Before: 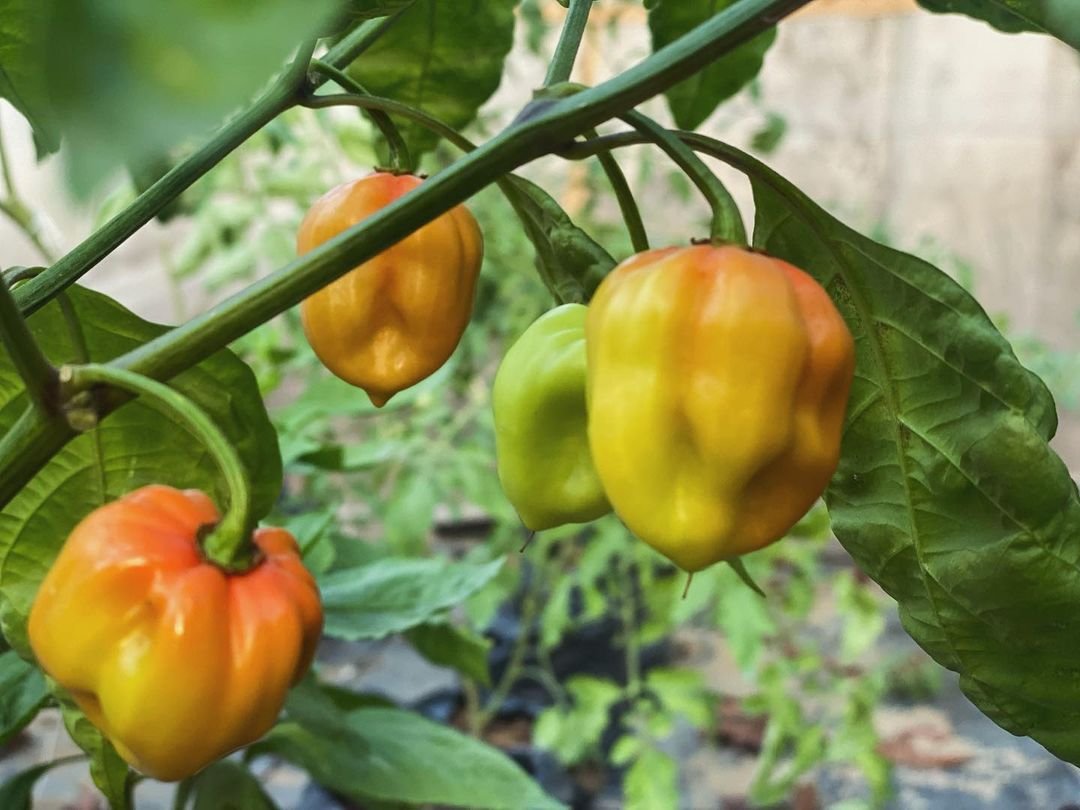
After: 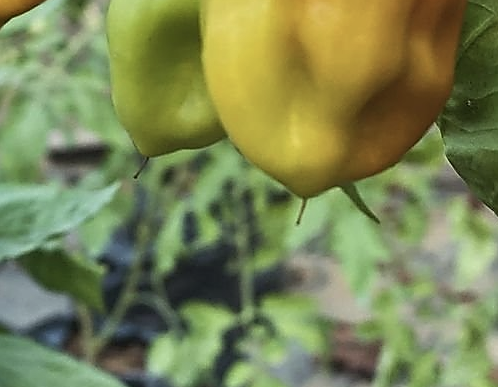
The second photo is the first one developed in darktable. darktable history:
shadows and highlights: shadows 43.66, white point adjustment -1.28, soften with gaussian
crop: left 35.747%, top 46.218%, right 18.074%, bottom 5.911%
sharpen: radius 1.382, amount 1.25, threshold 0.766
contrast brightness saturation: contrast 0.058, brightness -0.01, saturation -0.217
